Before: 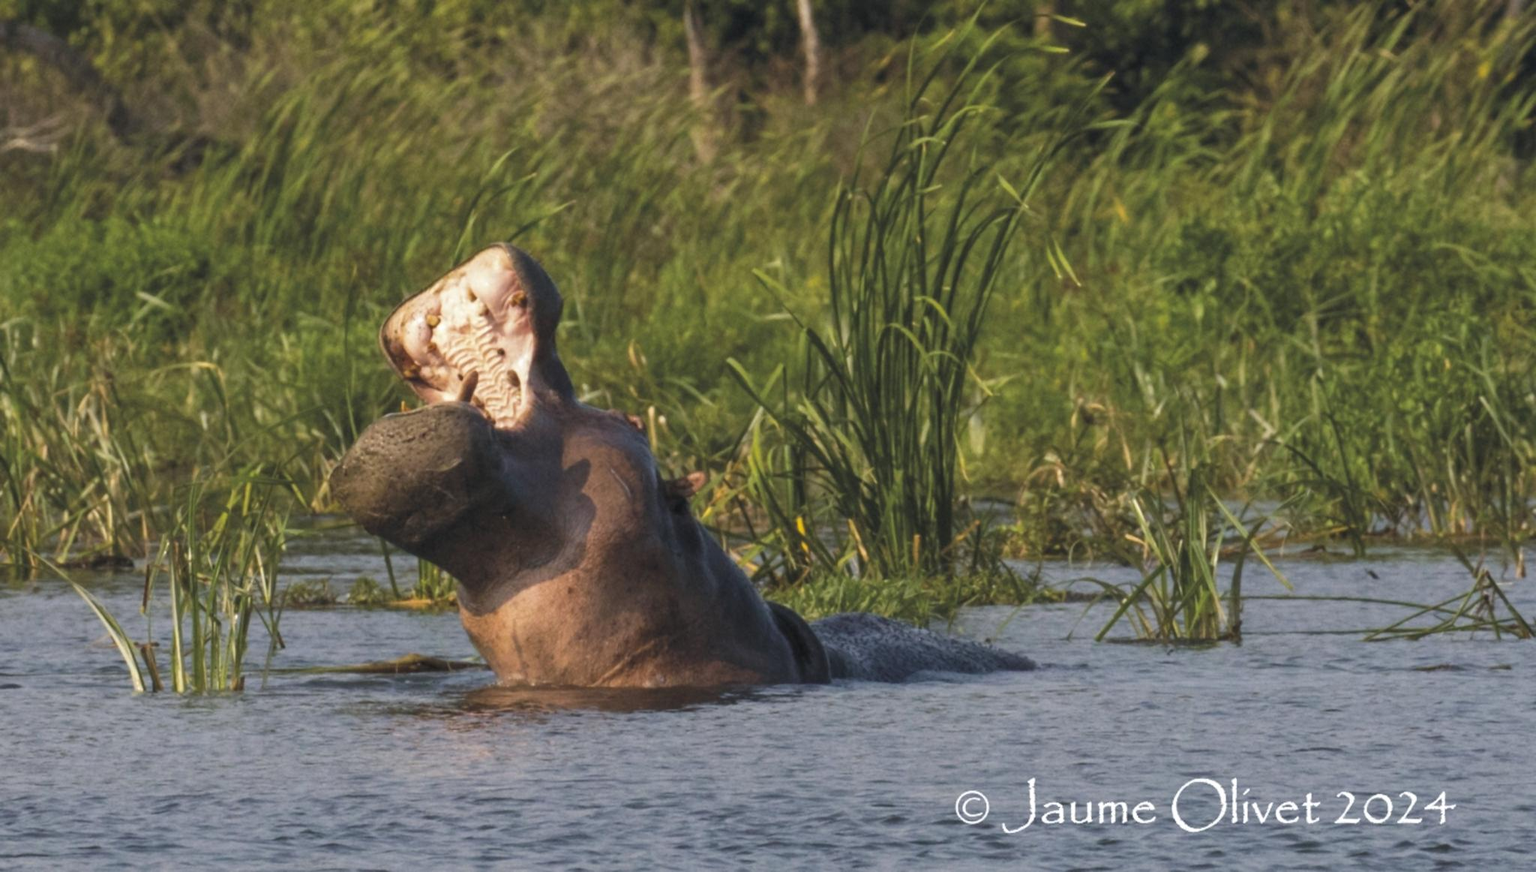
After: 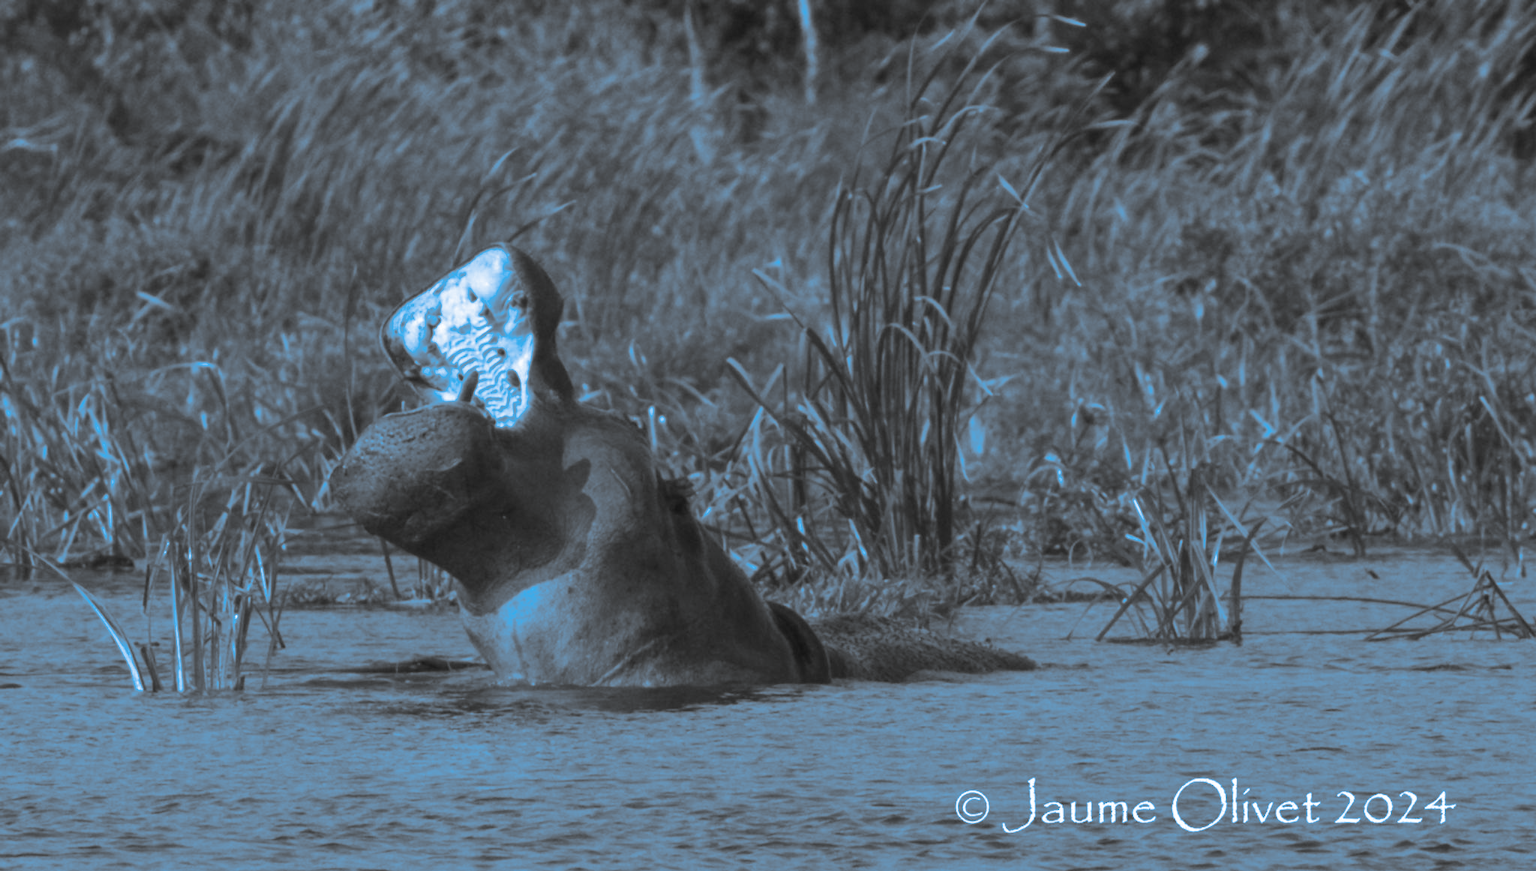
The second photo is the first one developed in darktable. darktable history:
split-toning: shadows › hue 220°, shadows › saturation 0.64, highlights › hue 220°, highlights › saturation 0.64, balance 0, compress 5.22%
monochrome: on, module defaults
